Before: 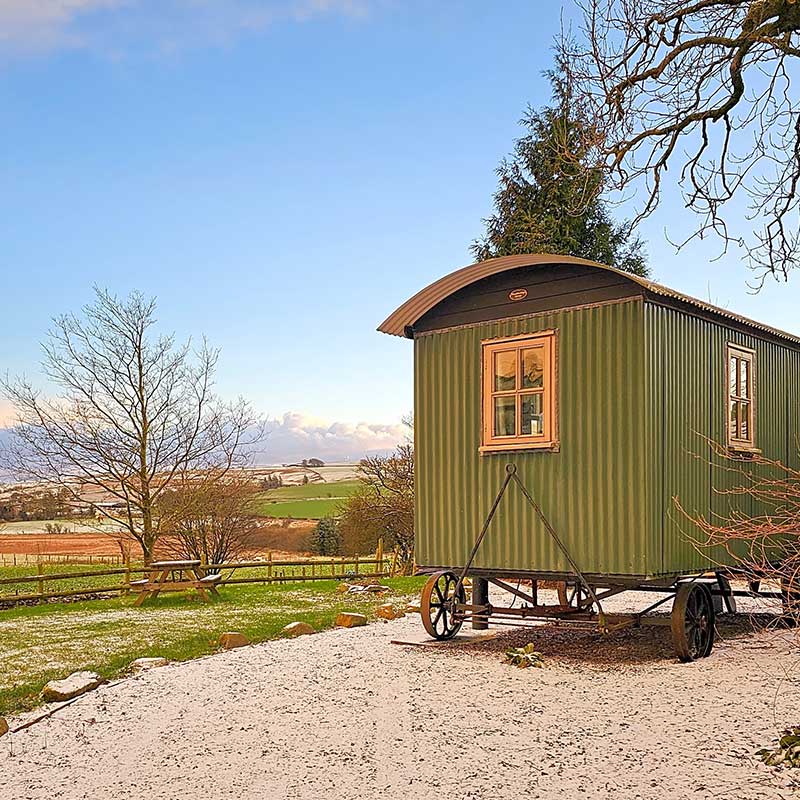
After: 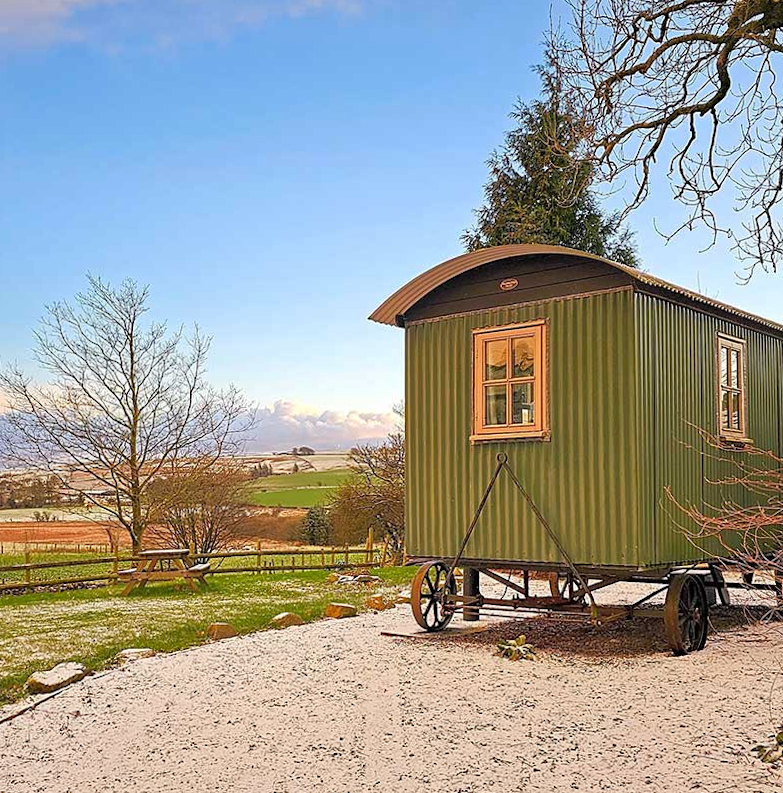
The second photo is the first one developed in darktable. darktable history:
haze removal: compatibility mode true, adaptive false
rotate and perspective: rotation 0.226°, lens shift (vertical) -0.042, crop left 0.023, crop right 0.982, crop top 0.006, crop bottom 0.994
